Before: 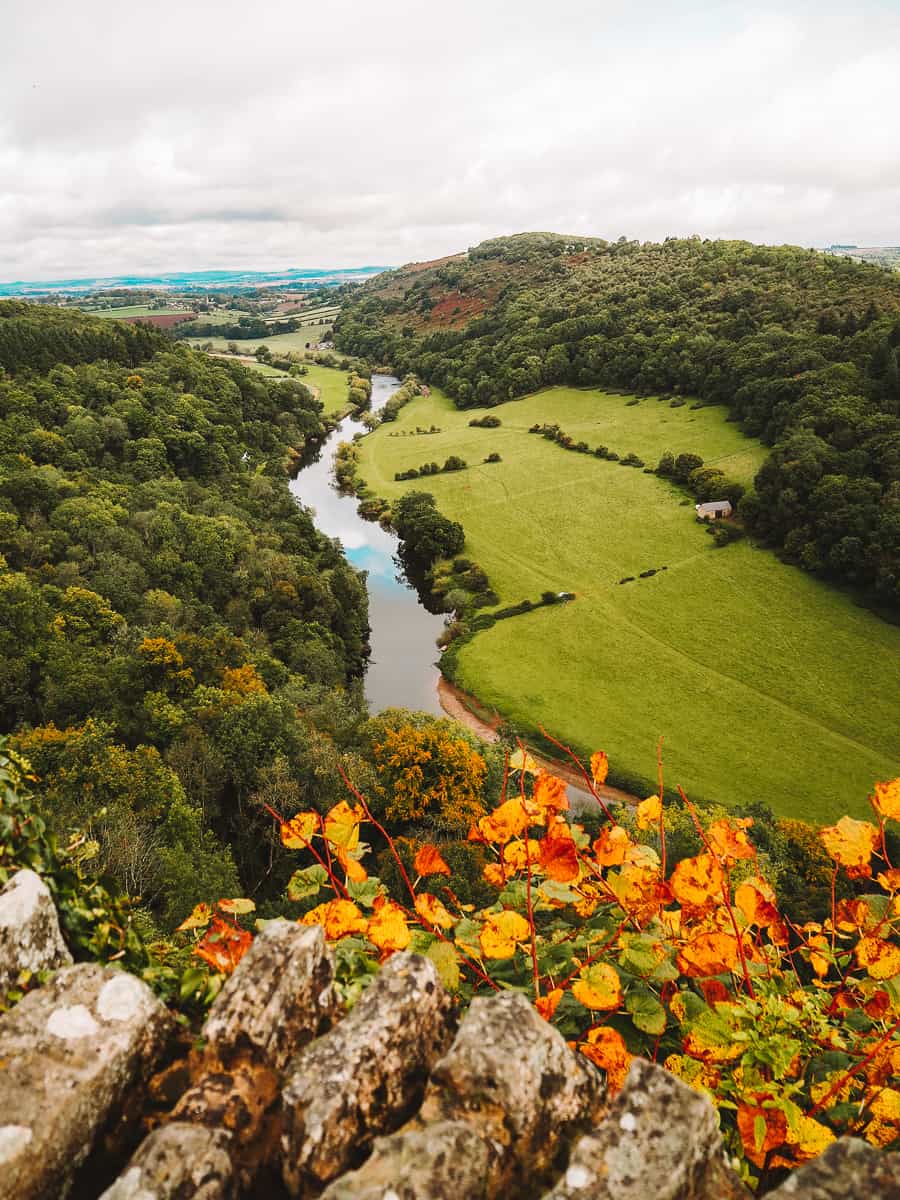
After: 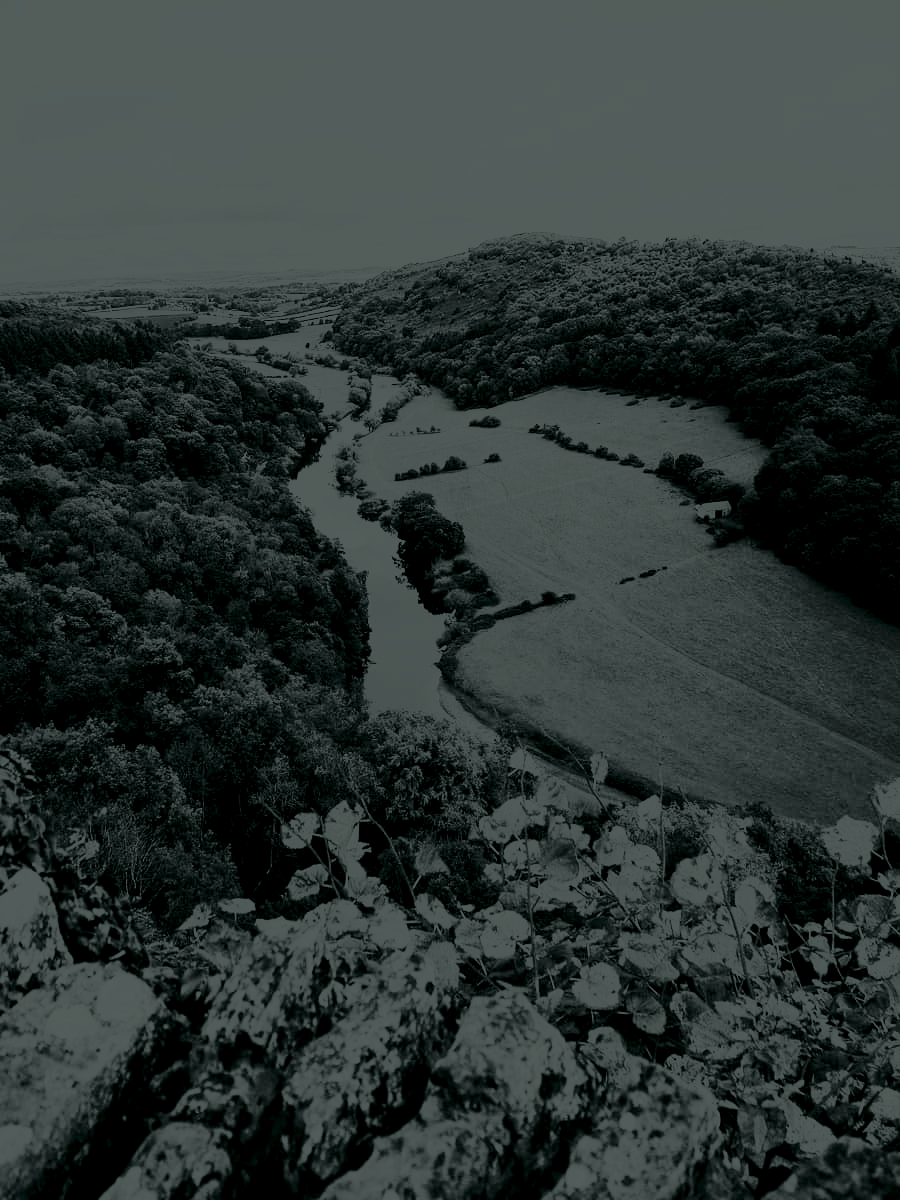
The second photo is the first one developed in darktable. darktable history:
colorize: hue 90°, saturation 19%, lightness 1.59%, version 1
contrast brightness saturation: contrast 0.53, brightness 0.47, saturation -1
